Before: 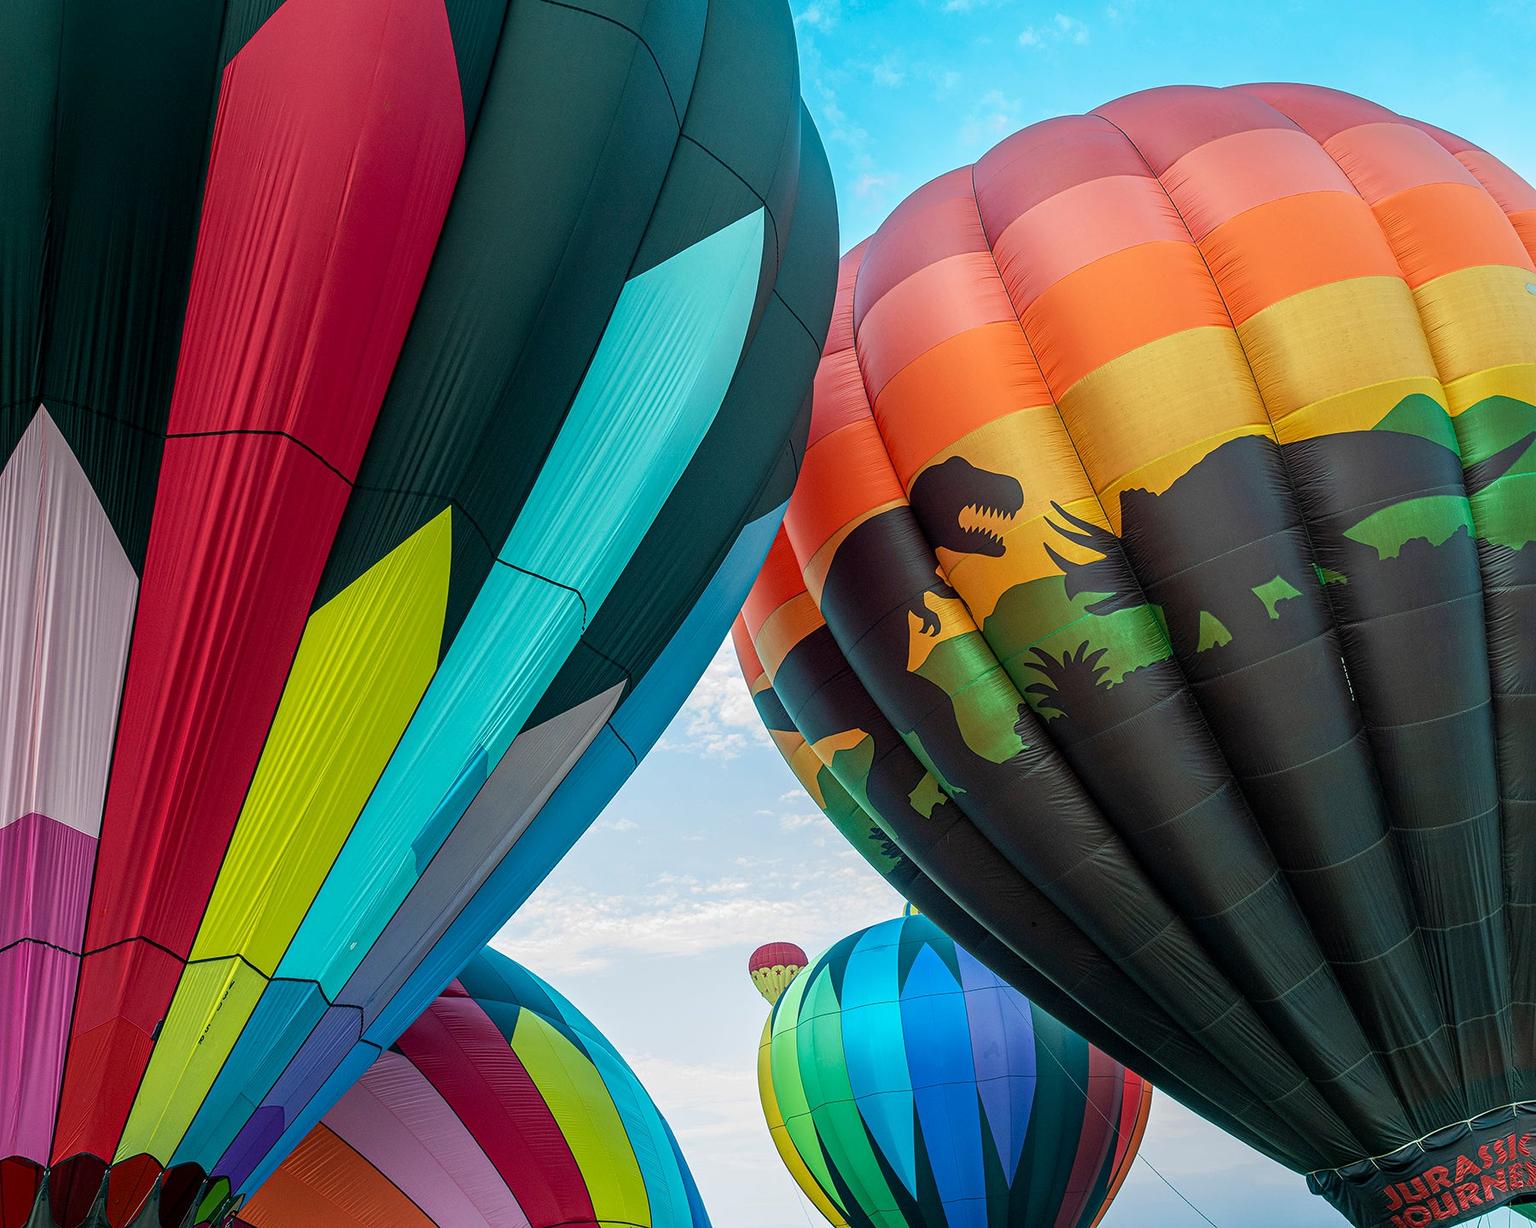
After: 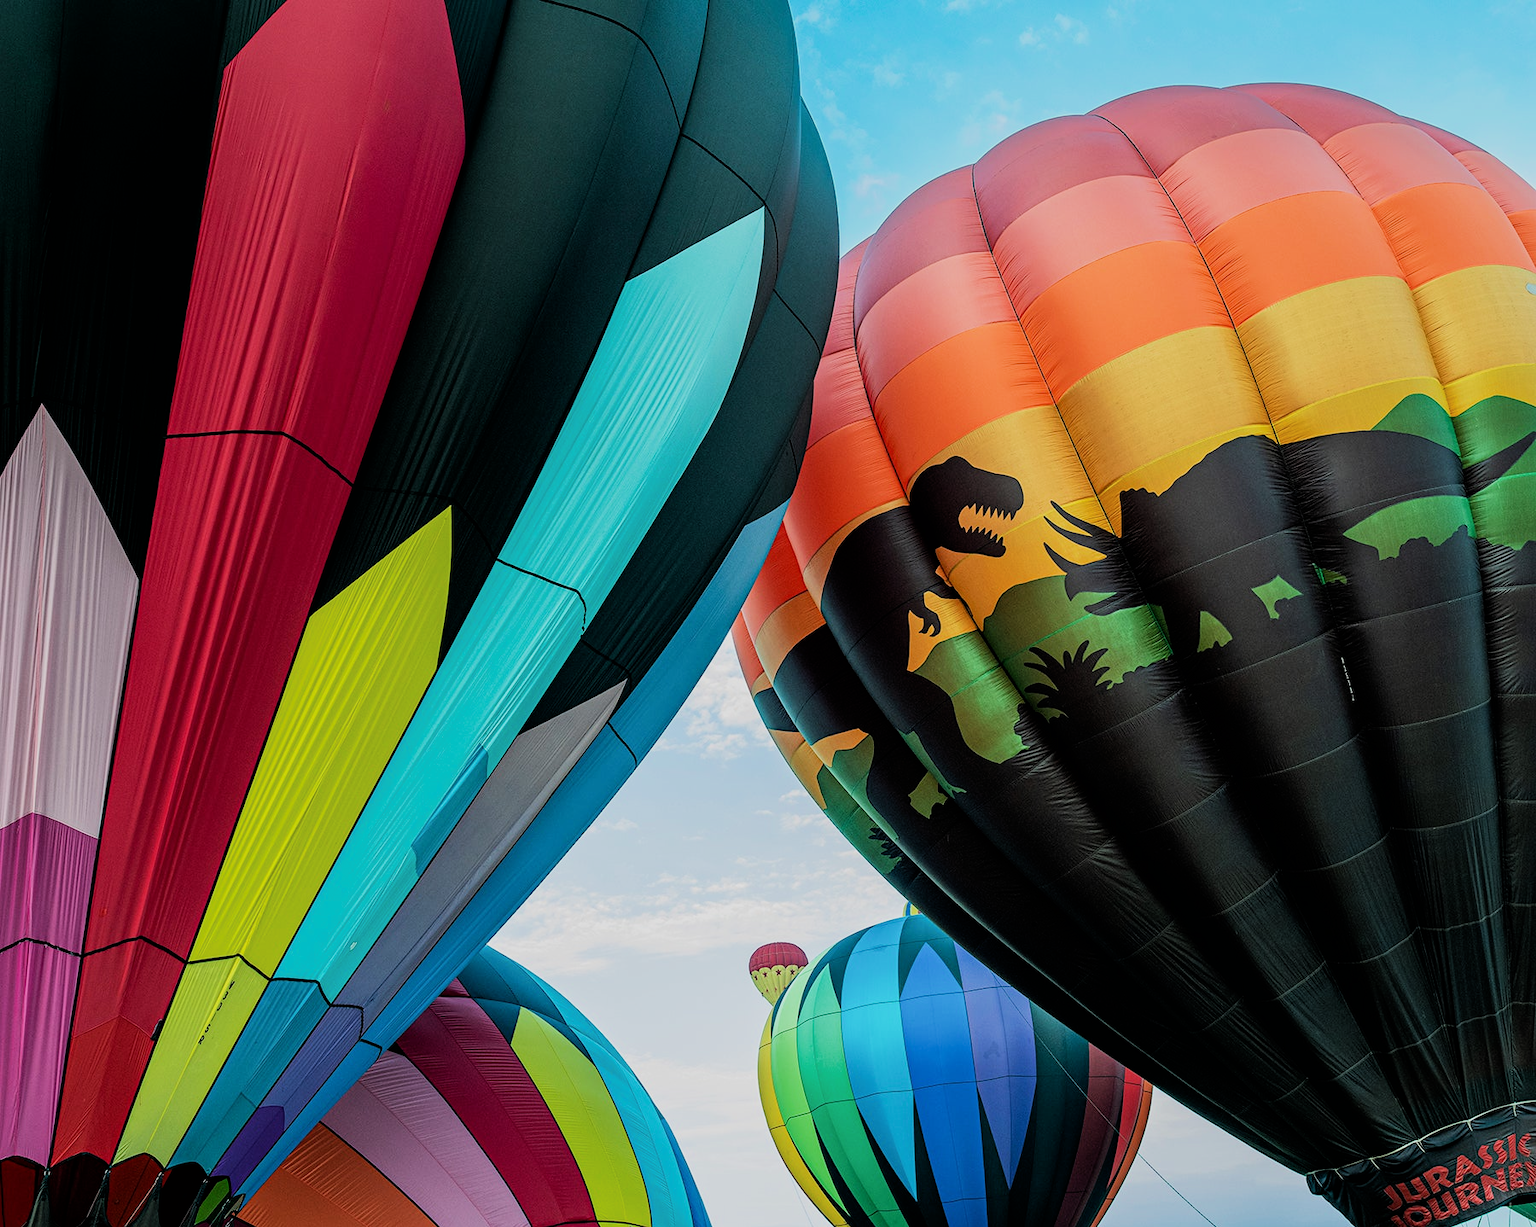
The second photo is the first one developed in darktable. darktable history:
filmic rgb: black relative exposure -7.49 EV, white relative exposure 5 EV, hardness 3.33, contrast 1.299
